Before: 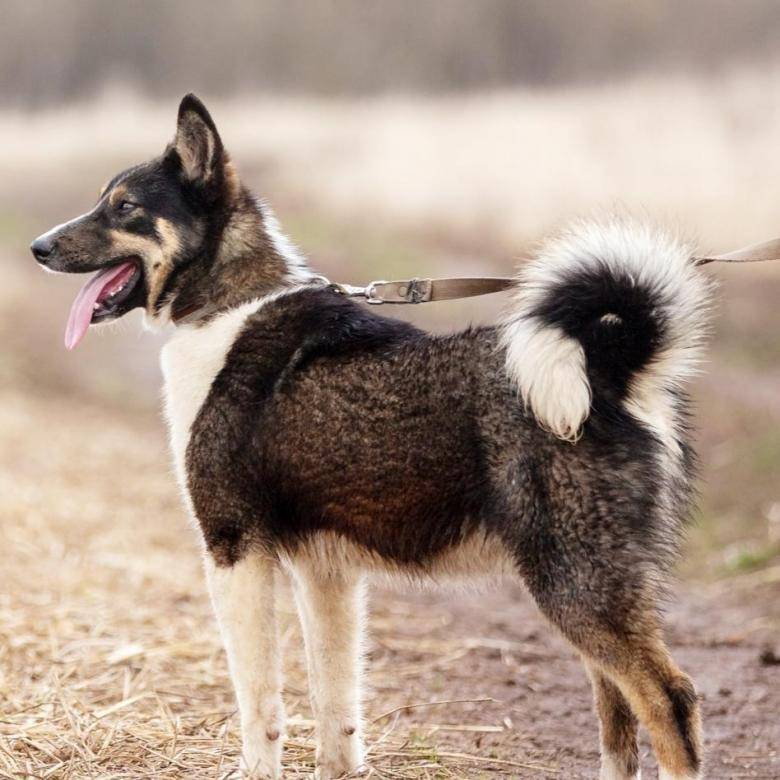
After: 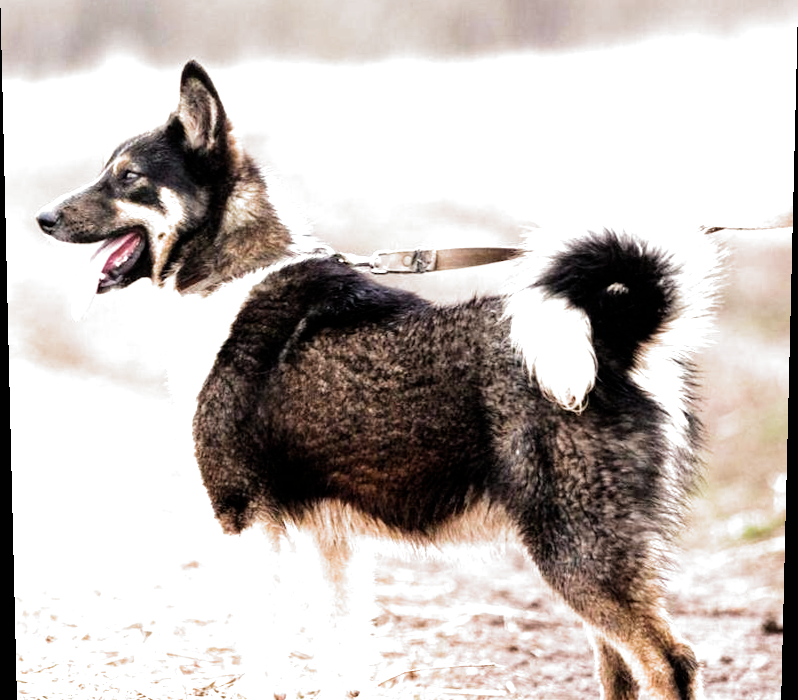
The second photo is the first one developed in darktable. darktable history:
filmic rgb: black relative exposure -8.2 EV, white relative exposure 2.2 EV, threshold 3 EV, hardness 7.11, latitude 75%, contrast 1.325, highlights saturation mix -2%, shadows ↔ highlights balance 30%, preserve chrominance RGB euclidean norm, color science v5 (2021), contrast in shadows safe, contrast in highlights safe, enable highlight reconstruction true
exposure: black level correction -0.001, exposure 0.9 EV, compensate exposure bias true, compensate highlight preservation false
crop and rotate: top 5.609%, bottom 5.609%
rotate and perspective: lens shift (vertical) 0.048, lens shift (horizontal) -0.024, automatic cropping off
